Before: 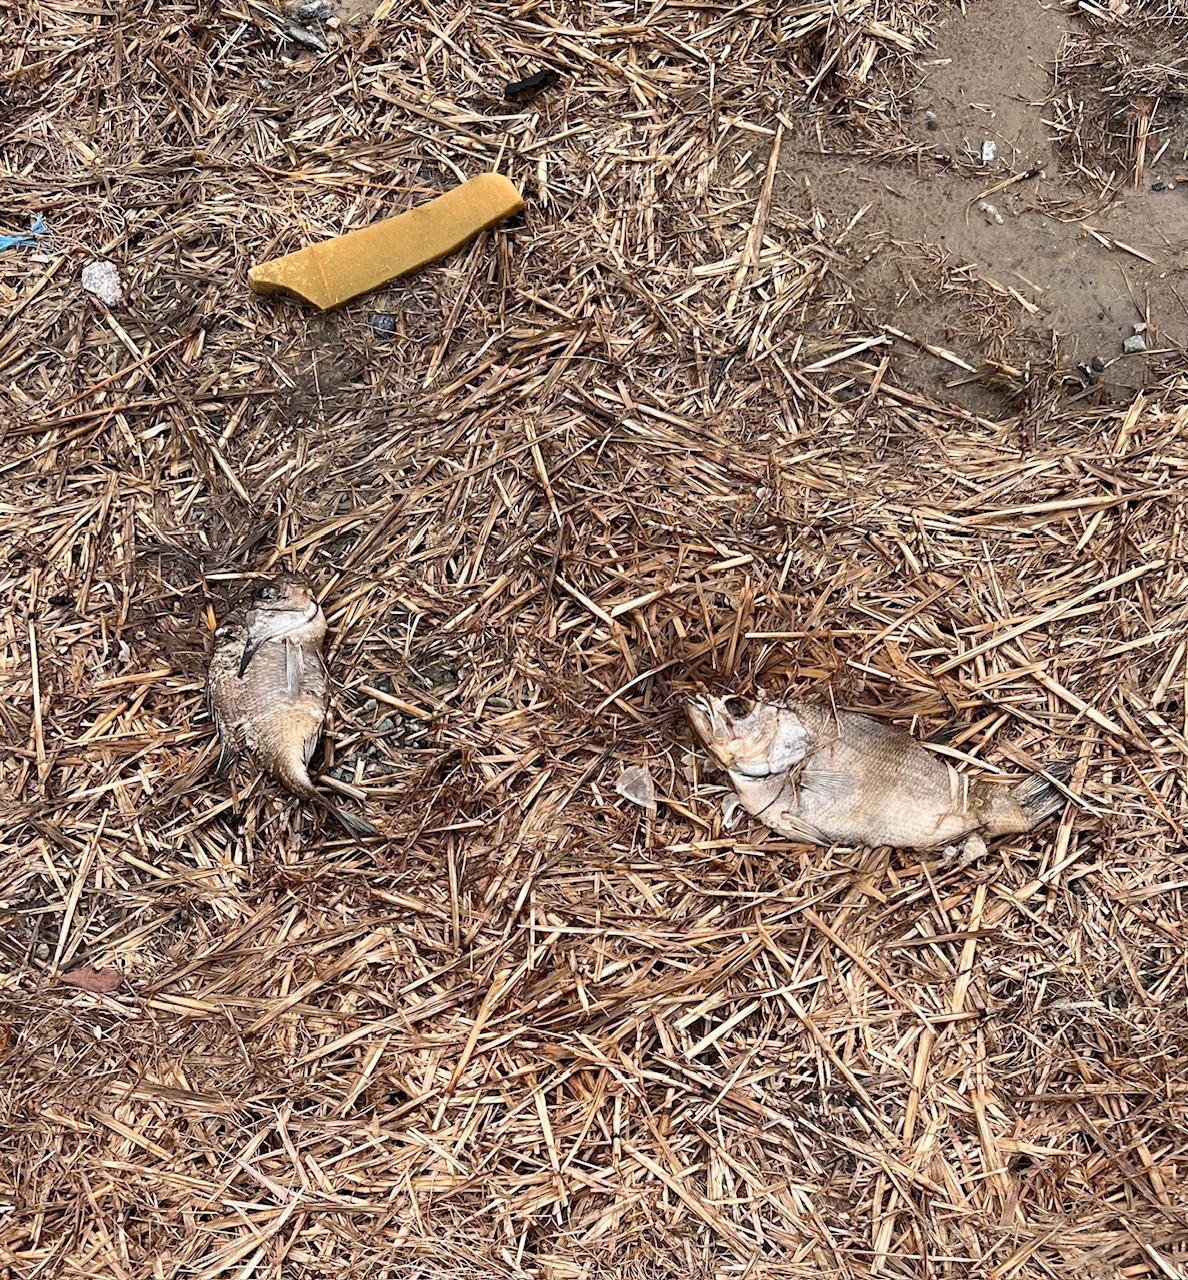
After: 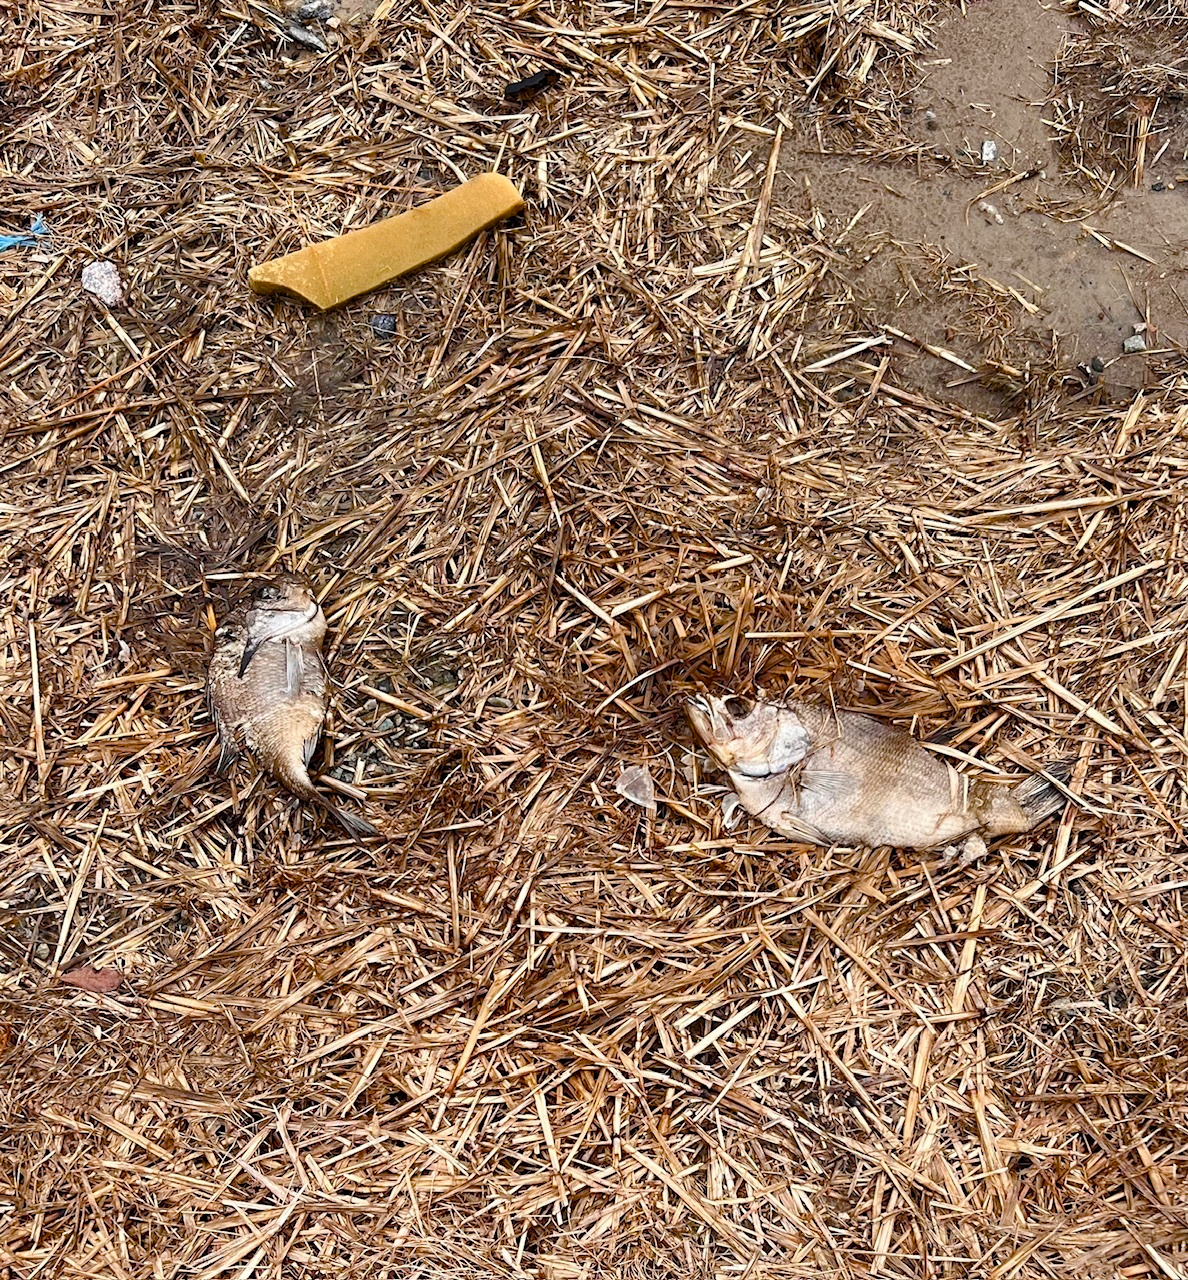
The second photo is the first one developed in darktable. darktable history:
color balance rgb: perceptual saturation grading › global saturation 45.476%, perceptual saturation grading › highlights -50.594%, perceptual saturation grading › shadows 30.815%, global vibrance 14.246%
